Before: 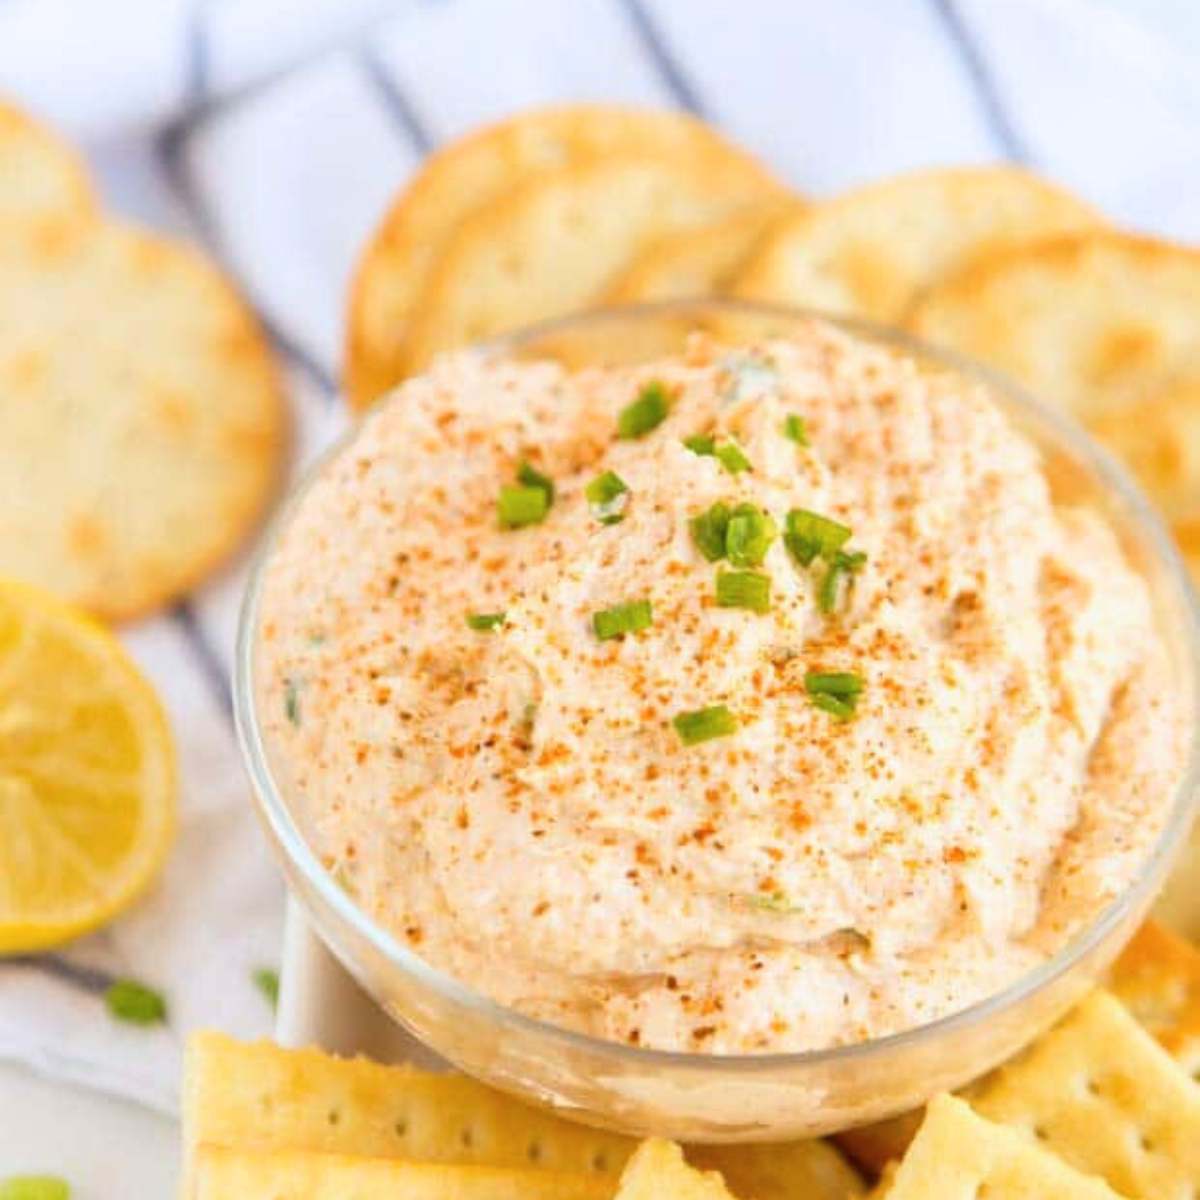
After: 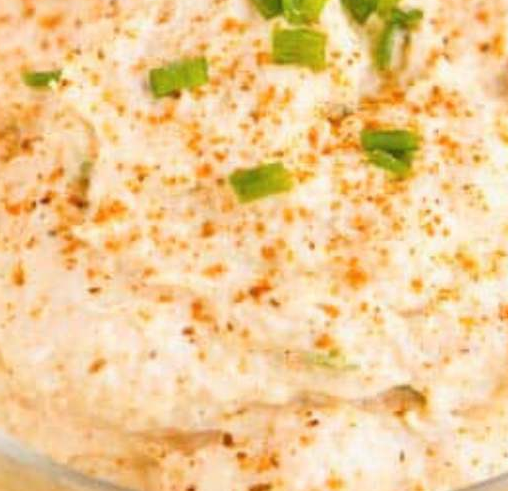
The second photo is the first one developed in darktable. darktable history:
crop: left 37.012%, top 45.315%, right 20.613%, bottom 13.74%
